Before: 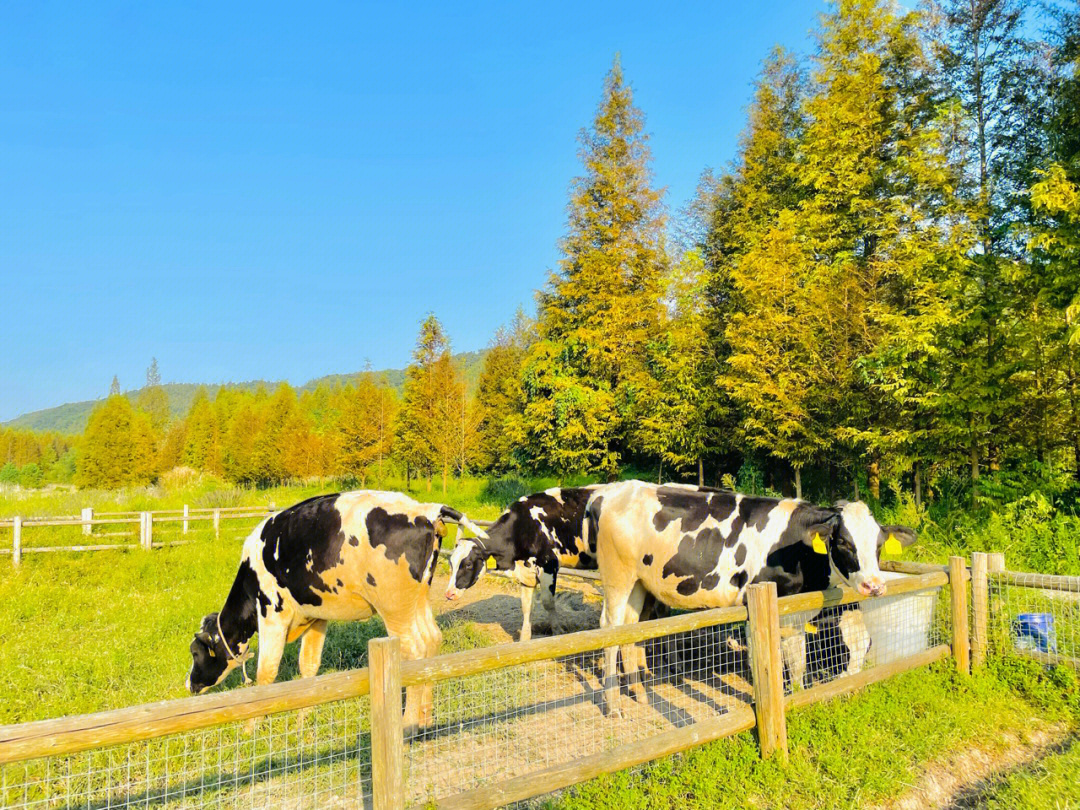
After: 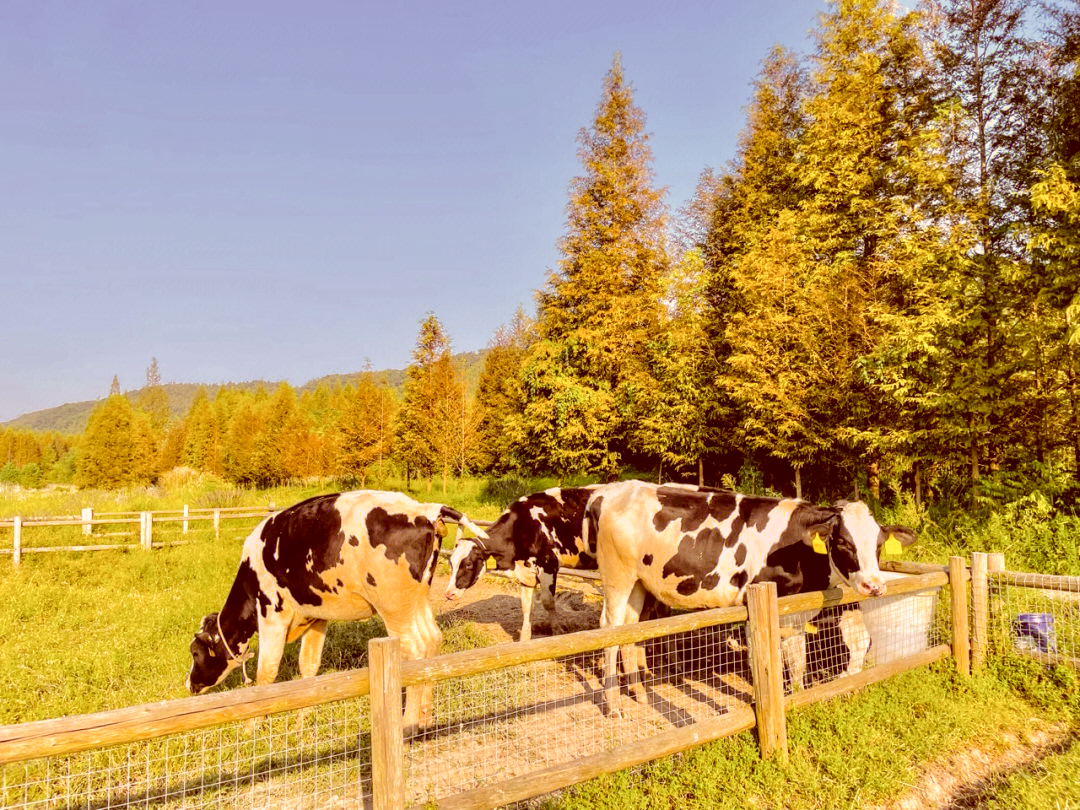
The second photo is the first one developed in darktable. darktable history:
color correction: highlights a* 9.03, highlights b* 8.71, shadows a* 40, shadows b* 40, saturation 0.8
local contrast: detail 130%
